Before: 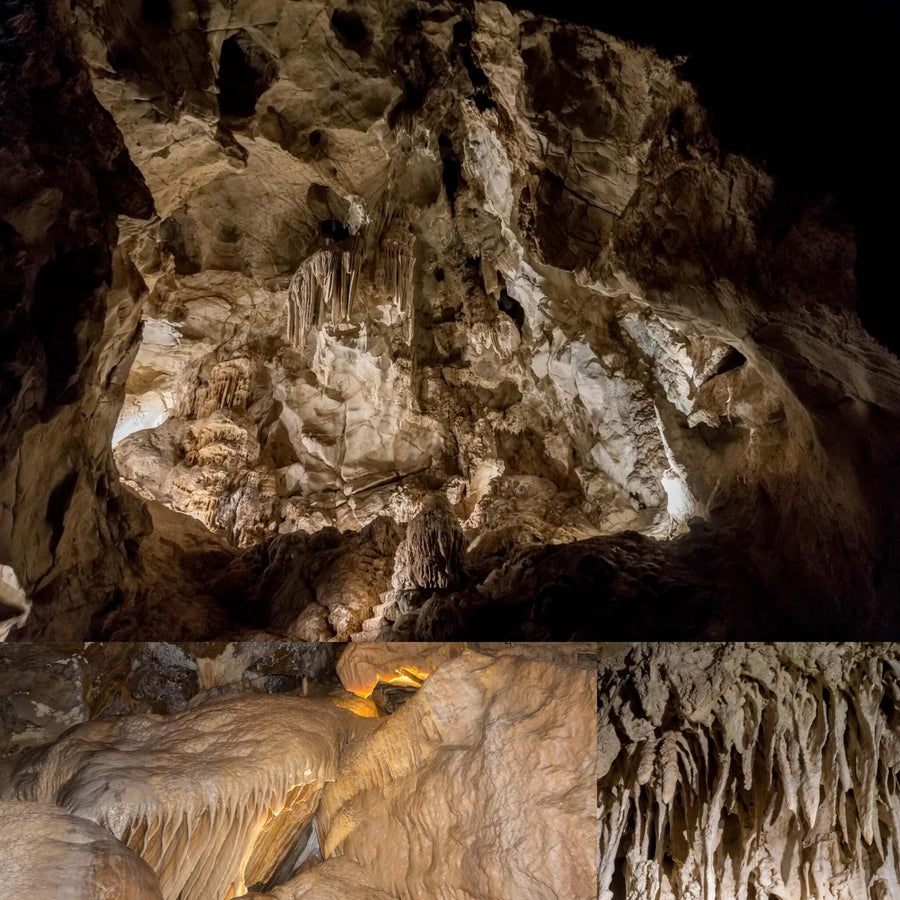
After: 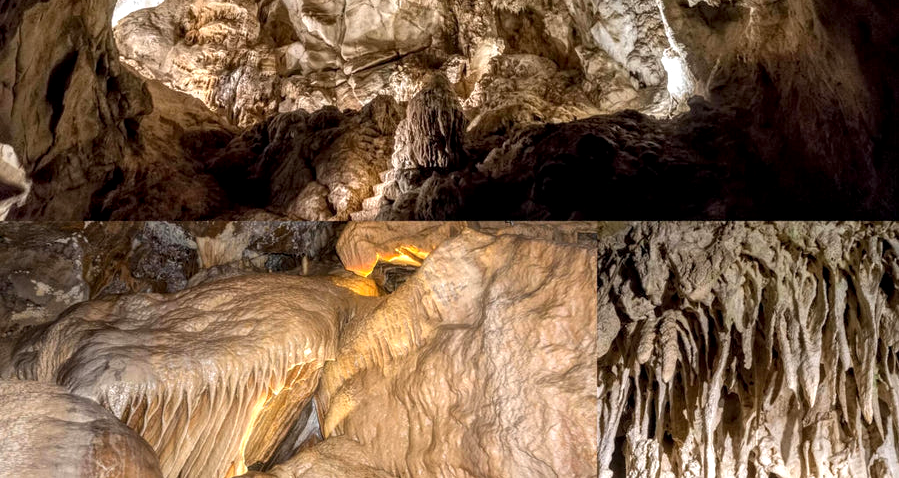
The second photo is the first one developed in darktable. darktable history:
crop and rotate: top 46.809%, right 0.005%
exposure: black level correction 0.001, exposure 0.5 EV, compensate highlight preservation false
local contrast: highlights 98%, shadows 86%, detail 160%, midtone range 0.2
